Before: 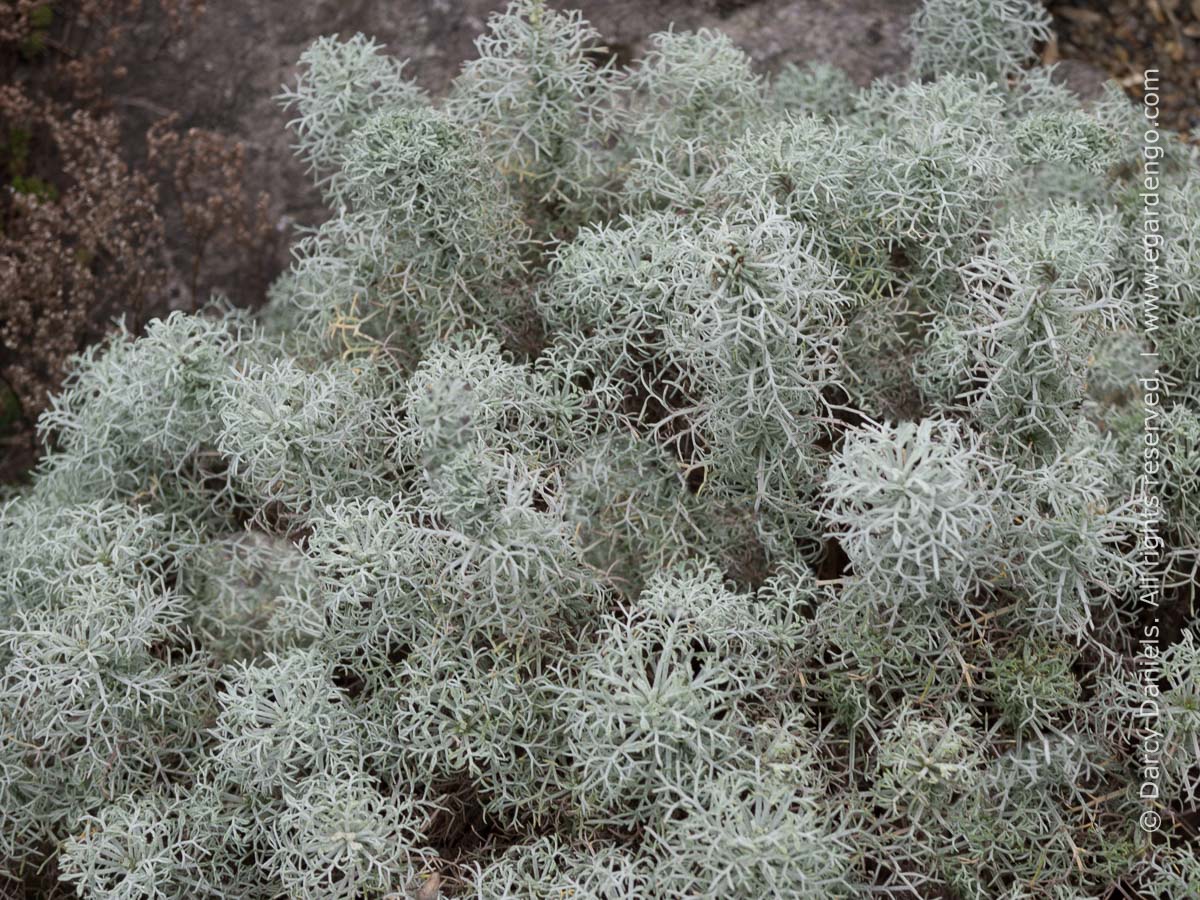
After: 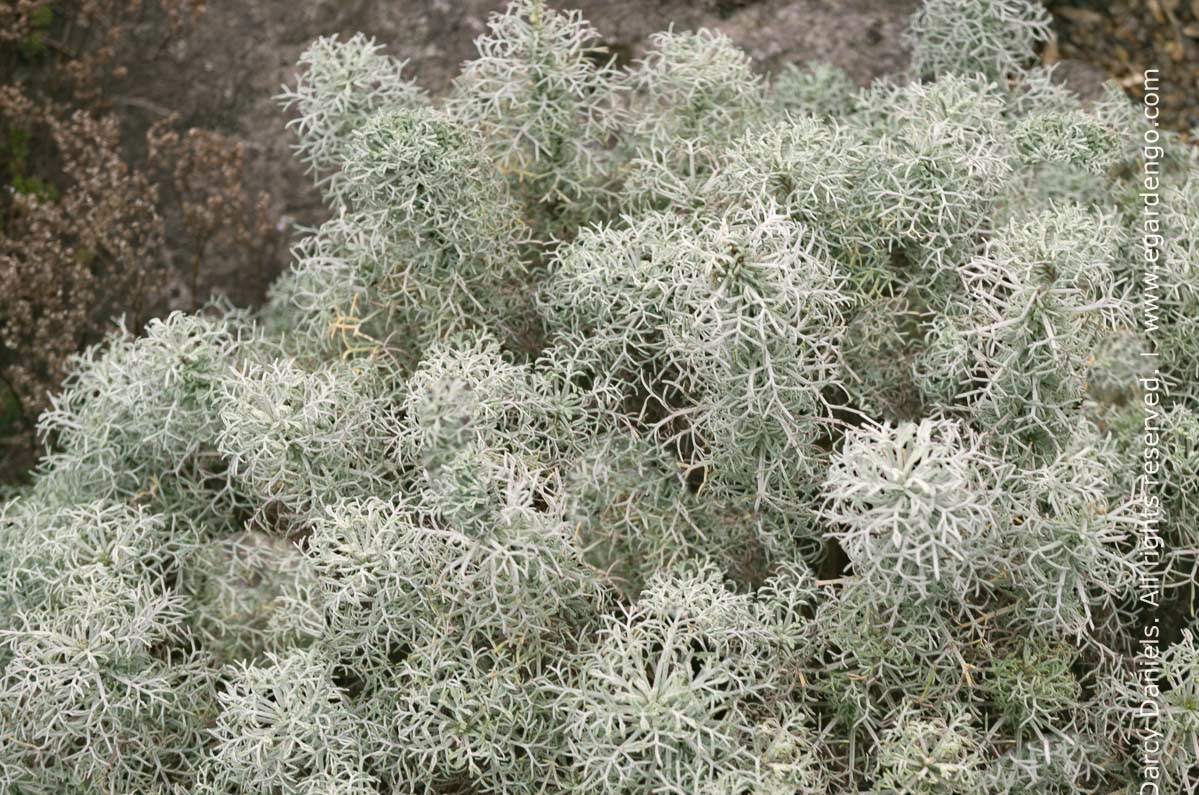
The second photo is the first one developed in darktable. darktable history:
contrast brightness saturation: contrast -0.092, saturation -0.093
exposure: black level correction -0.002, exposure 0.534 EV, compensate highlight preservation false
haze removal: compatibility mode true, adaptive false
crop and rotate: top 0%, bottom 11.56%
color correction: highlights a* 3.96, highlights b* 4.95, shadows a* -6.84, shadows b* 4.63
